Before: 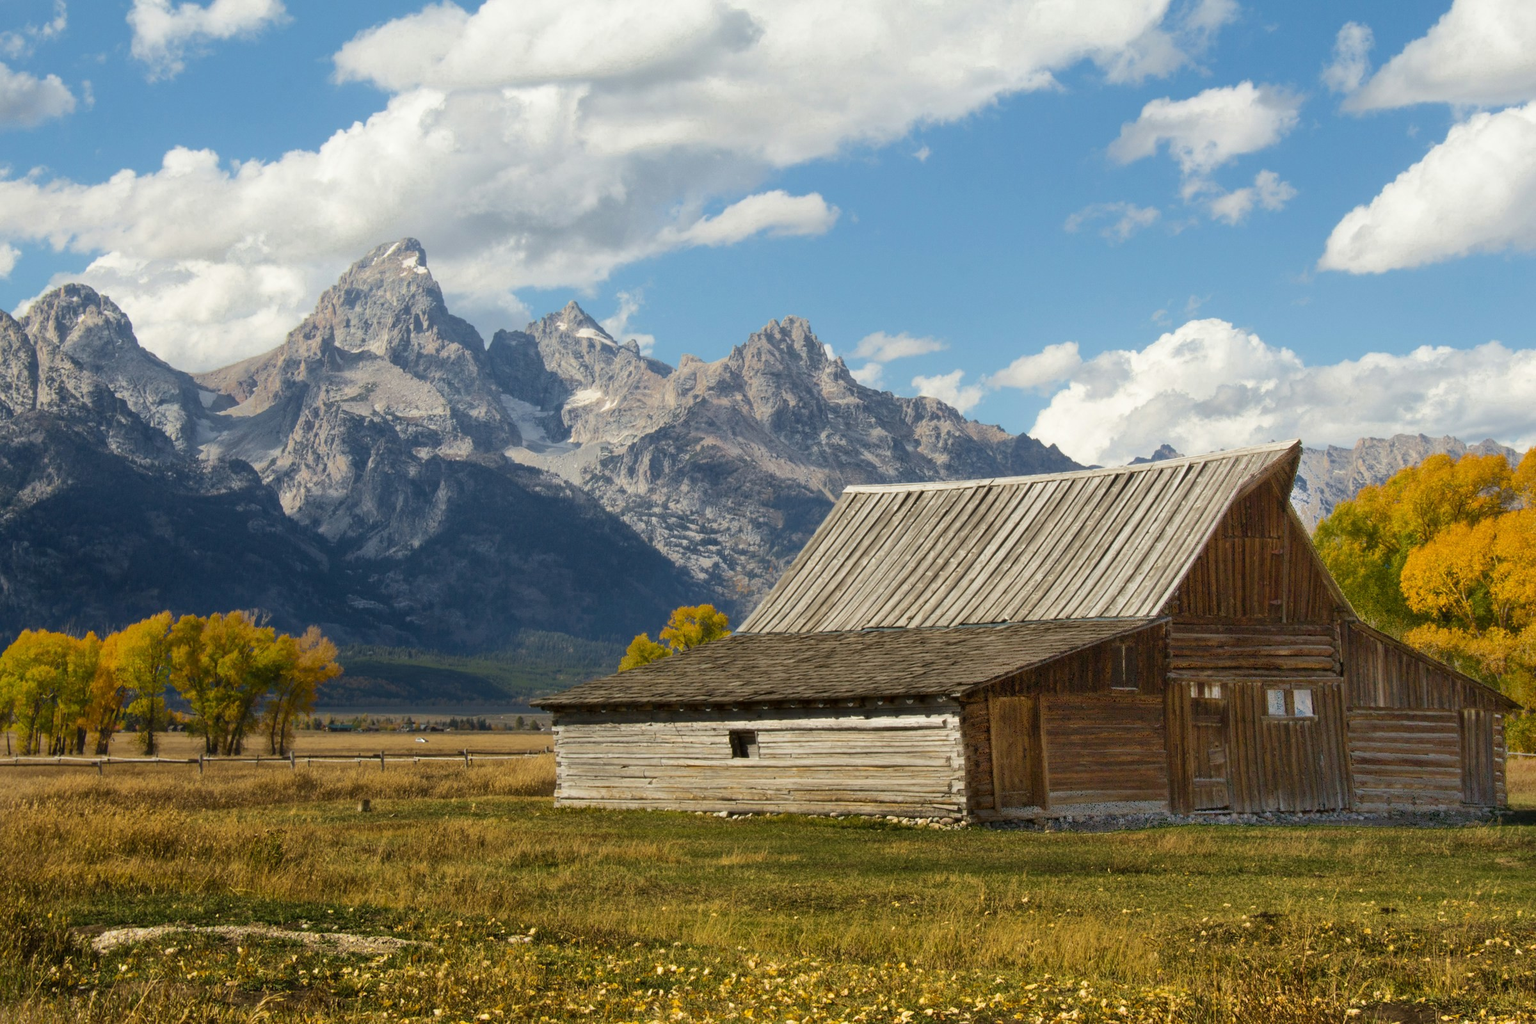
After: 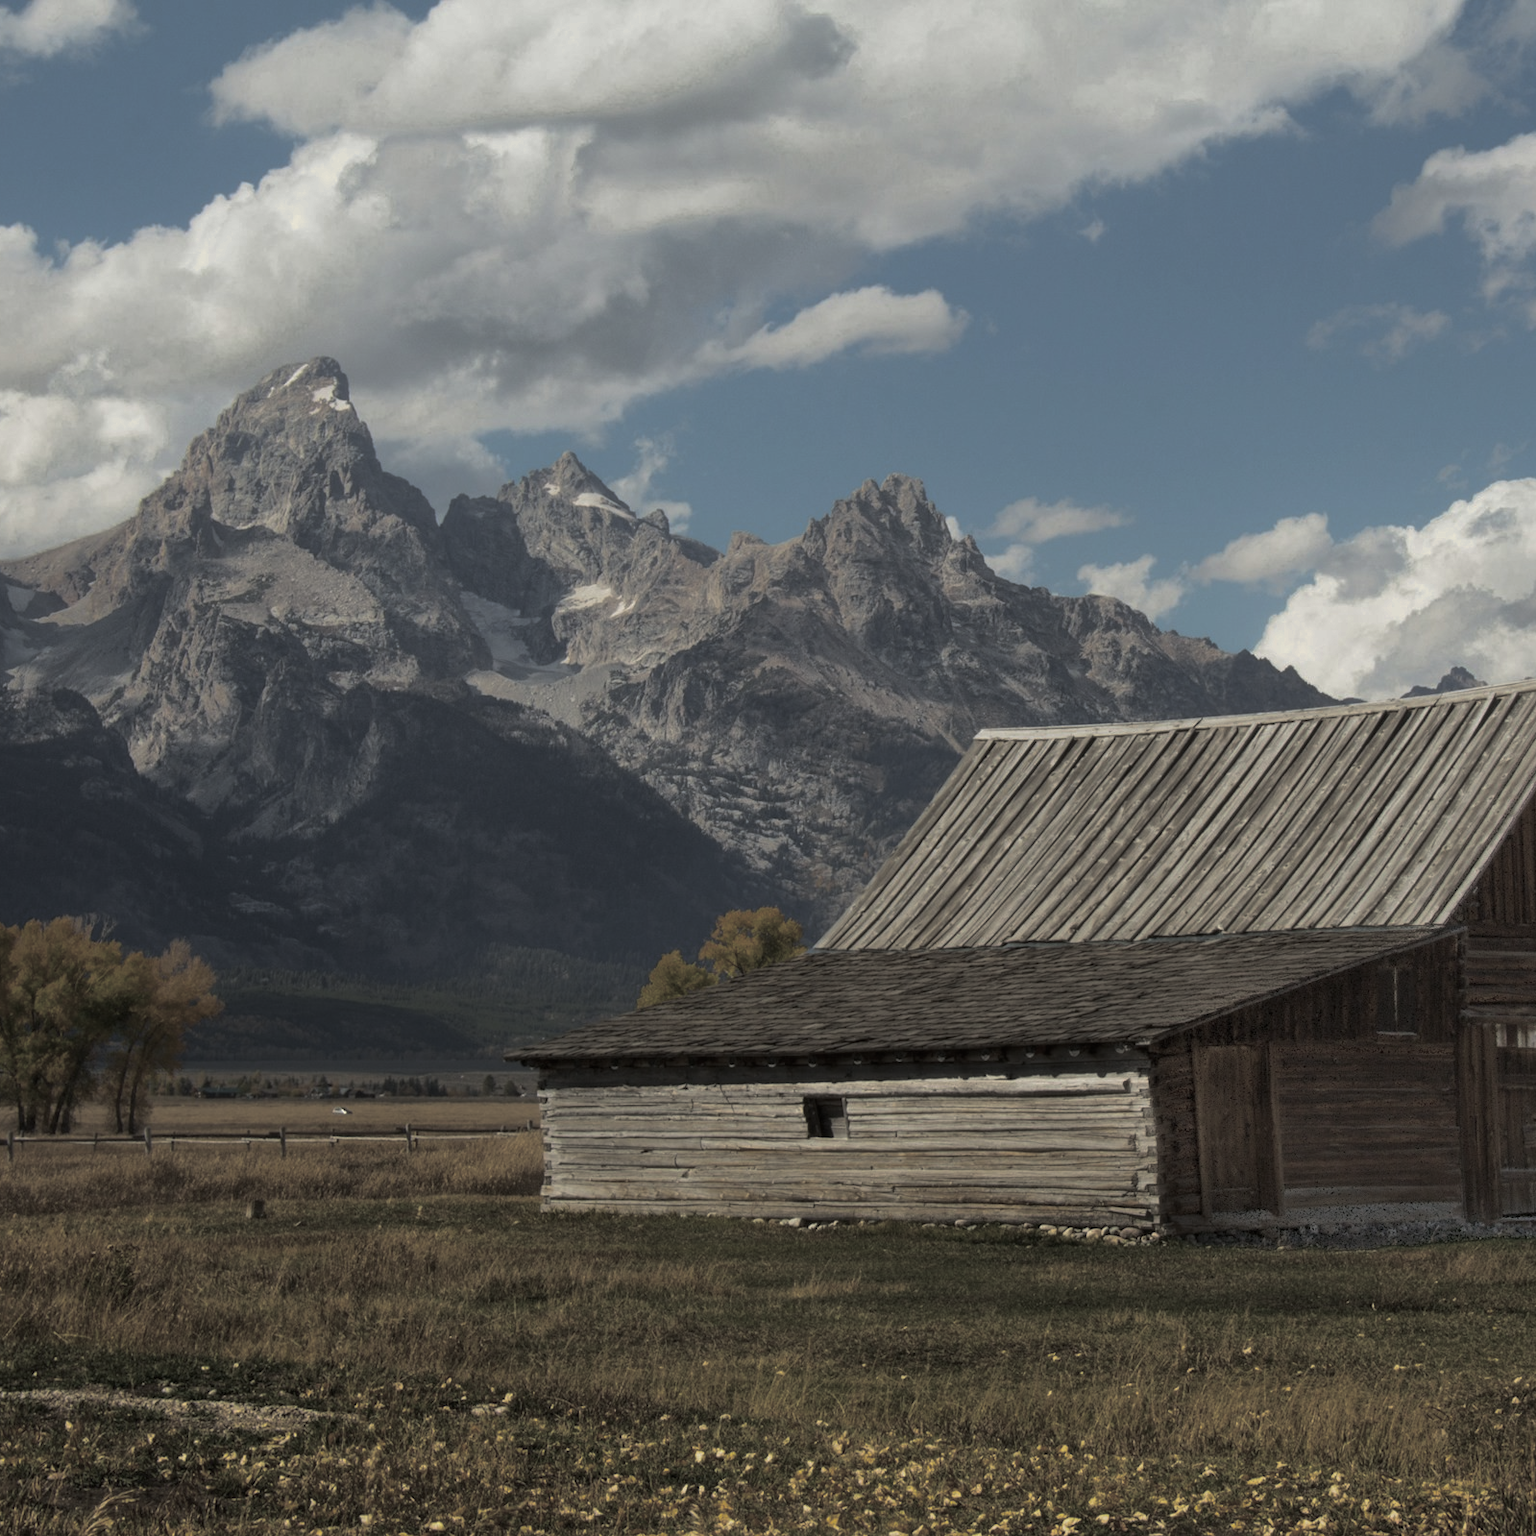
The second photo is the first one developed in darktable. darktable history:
crop and rotate: left 12.648%, right 20.685%
split-toning: shadows › hue 43.2°, shadows › saturation 0, highlights › hue 50.4°, highlights › saturation 1
tone curve: curves: ch0 [(0, 0) (0.91, 0.76) (0.997, 0.913)], color space Lab, linked channels, preserve colors none
